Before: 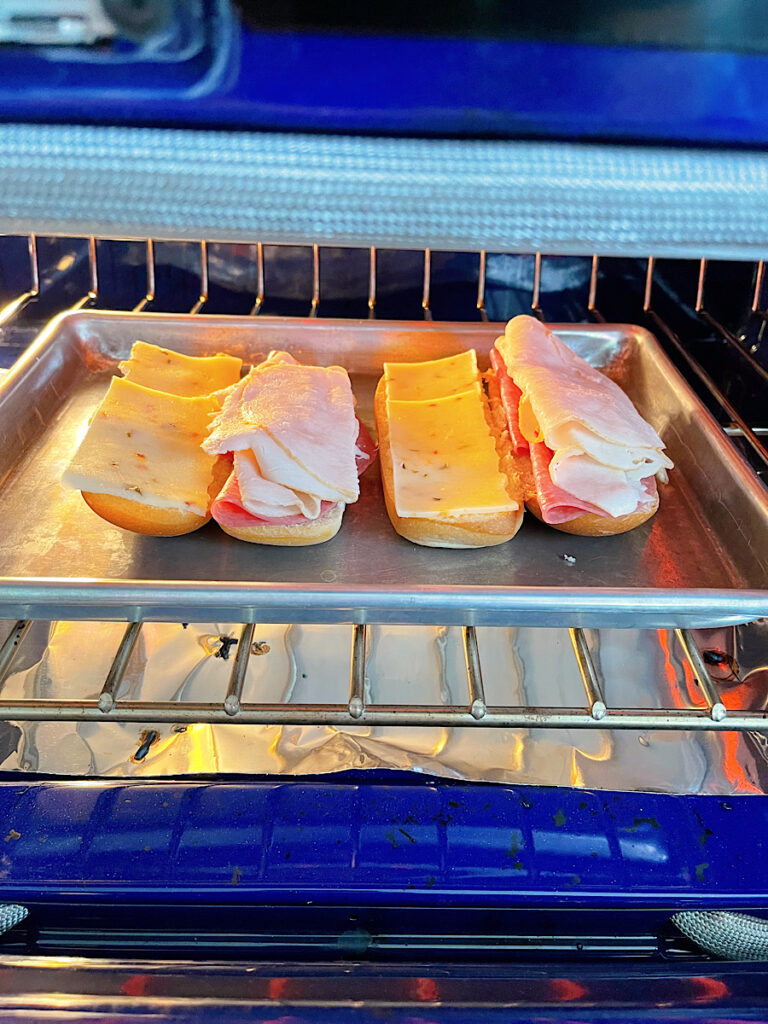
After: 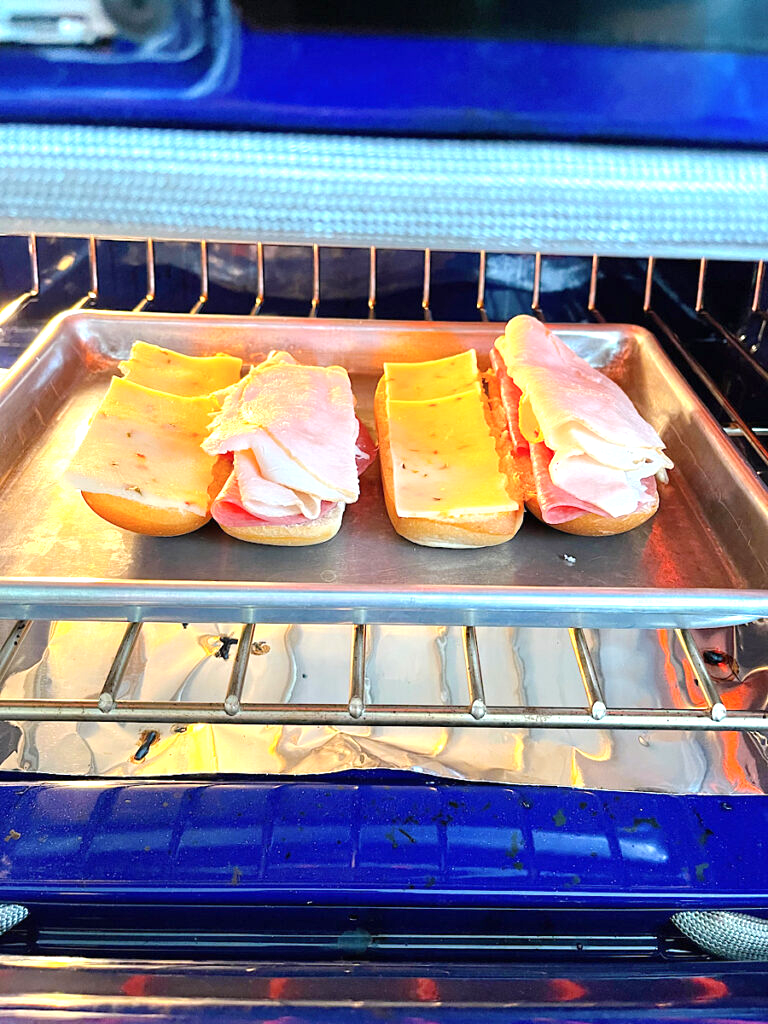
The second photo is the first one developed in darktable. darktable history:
exposure: black level correction 0, exposure 0.698 EV, compensate exposure bias true, compensate highlight preservation false
